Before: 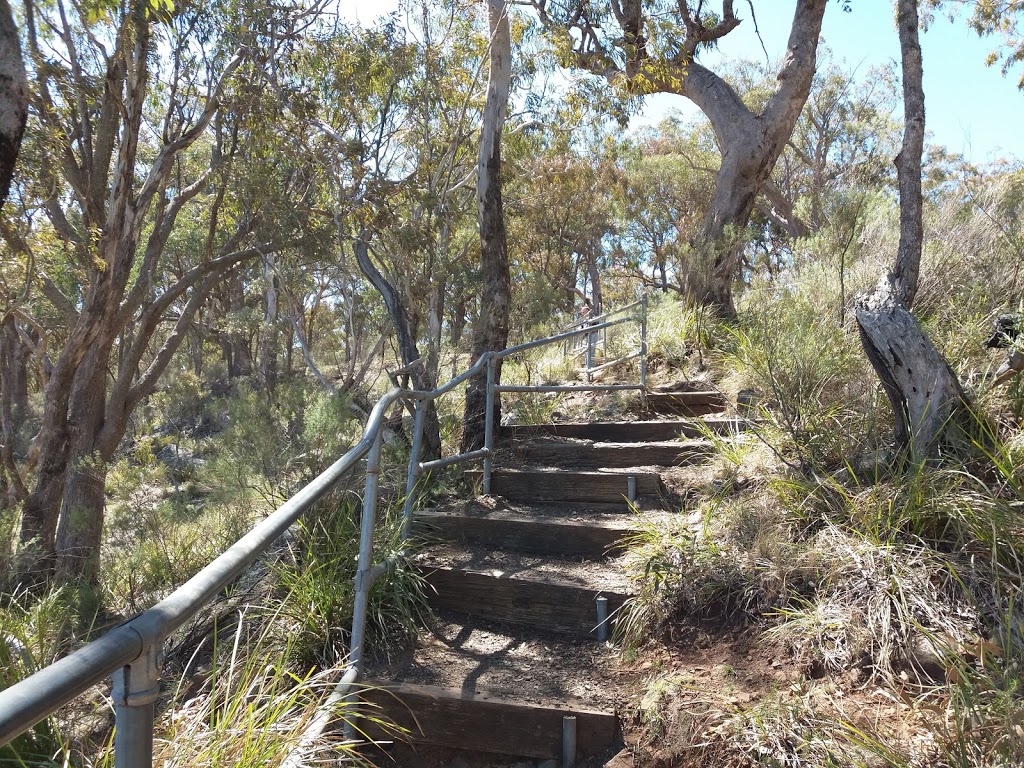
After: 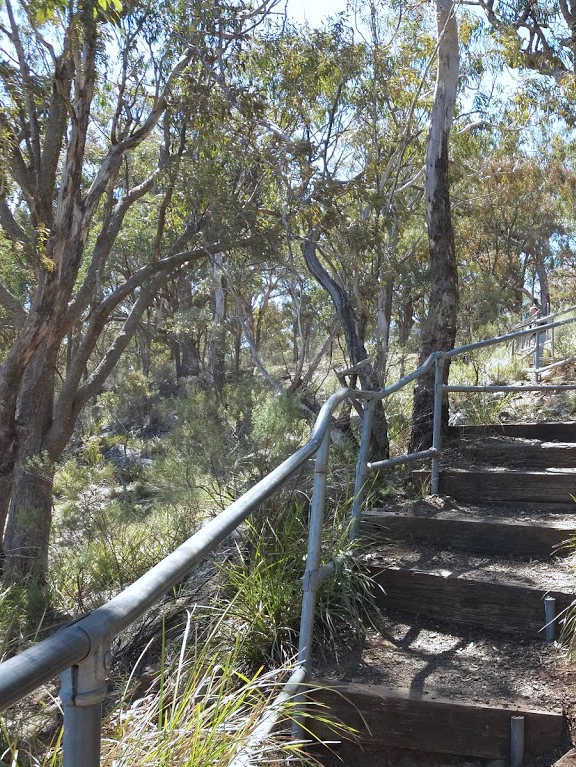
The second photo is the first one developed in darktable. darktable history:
crop: left 5.114%, right 38.589%
white balance: red 0.967, blue 1.049
